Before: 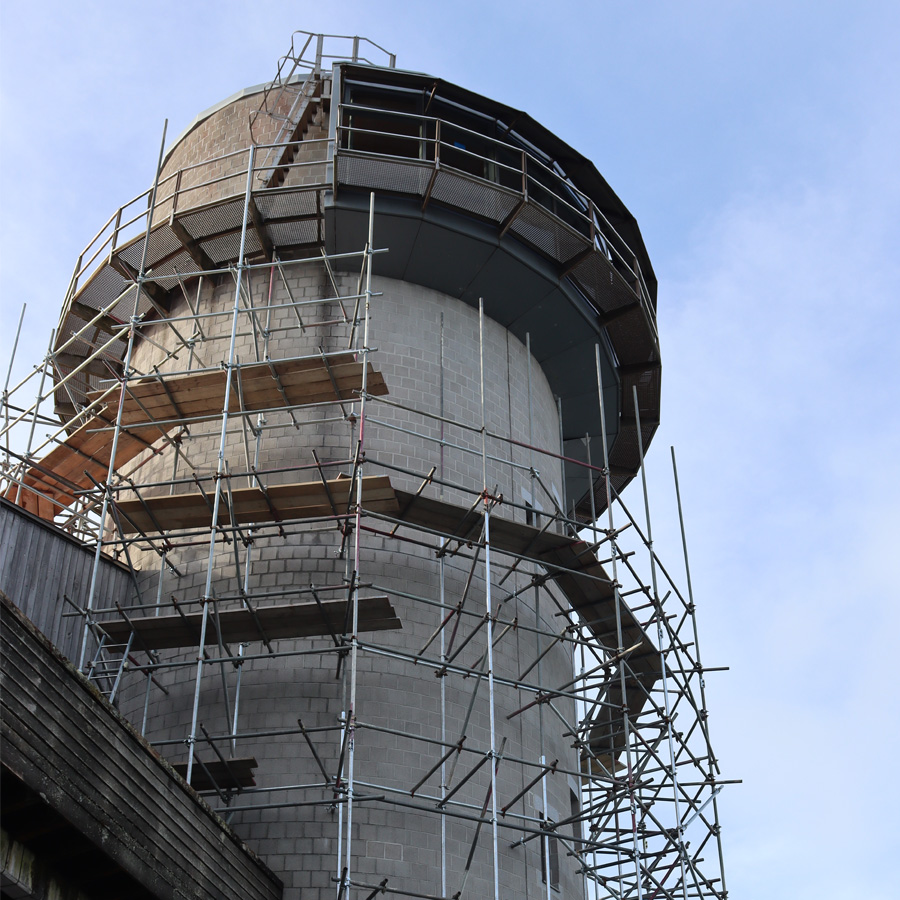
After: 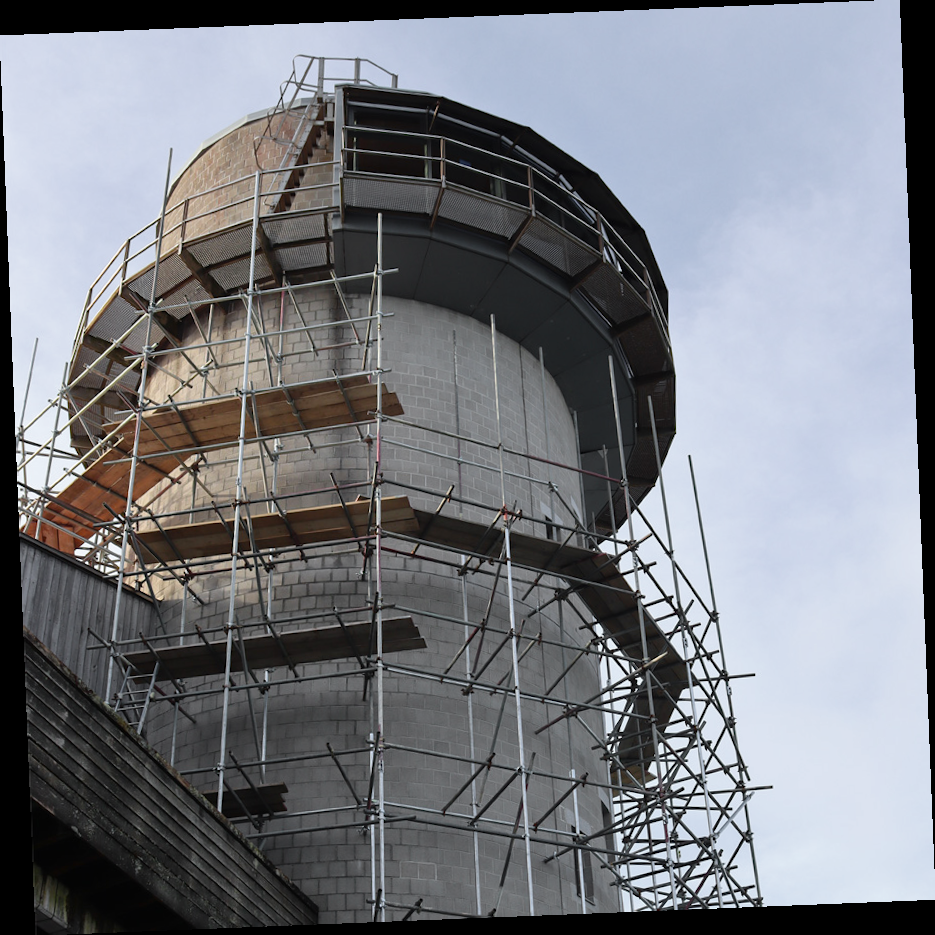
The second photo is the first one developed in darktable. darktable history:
rotate and perspective: rotation -2.29°, automatic cropping off
color zones: curves: ch1 [(0.25, 0.61) (0.75, 0.248)]
